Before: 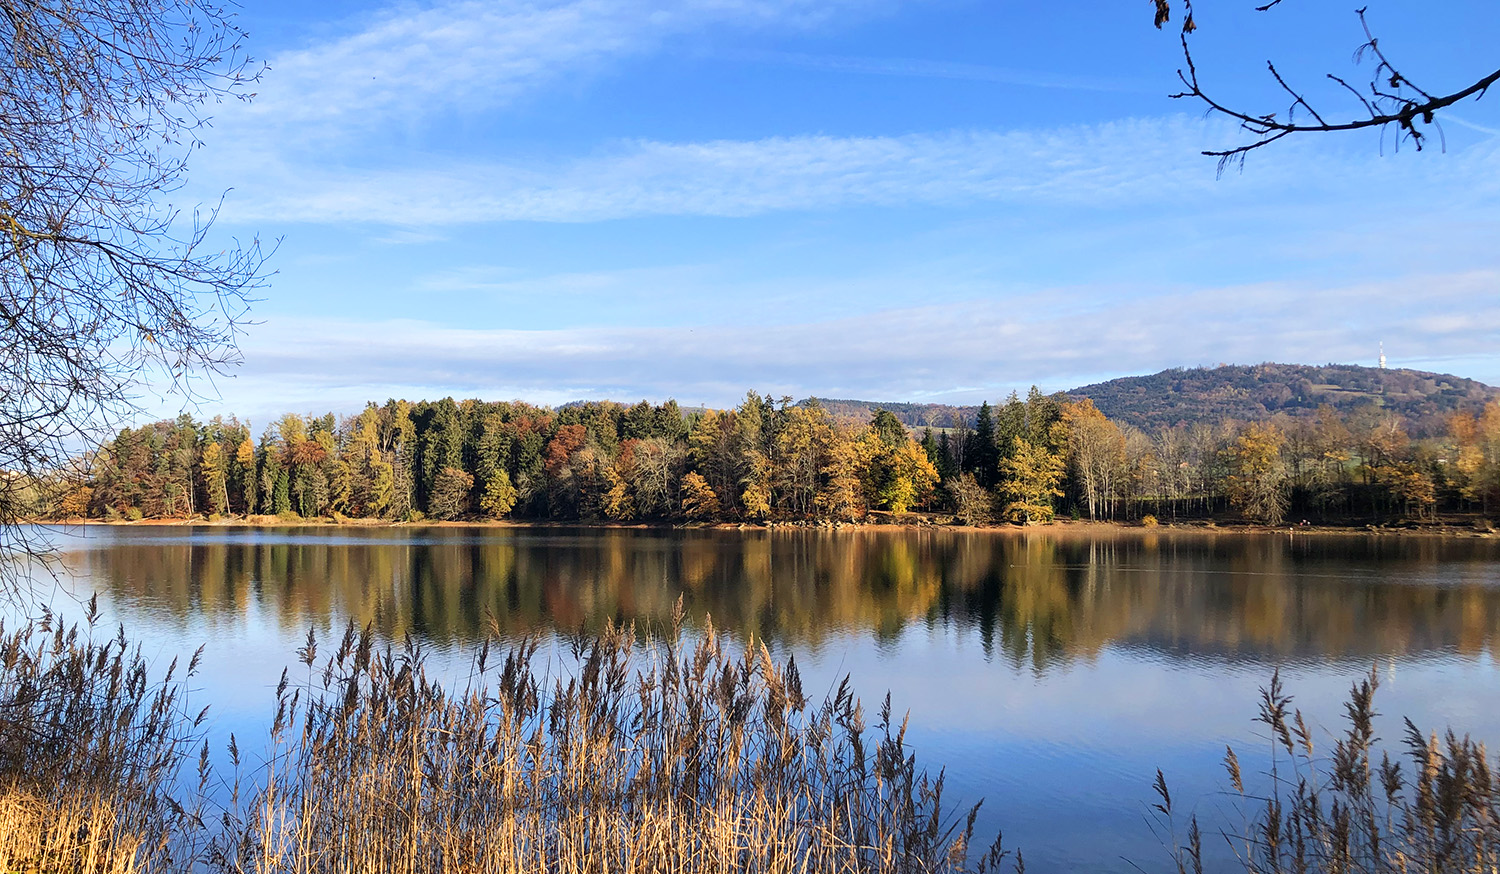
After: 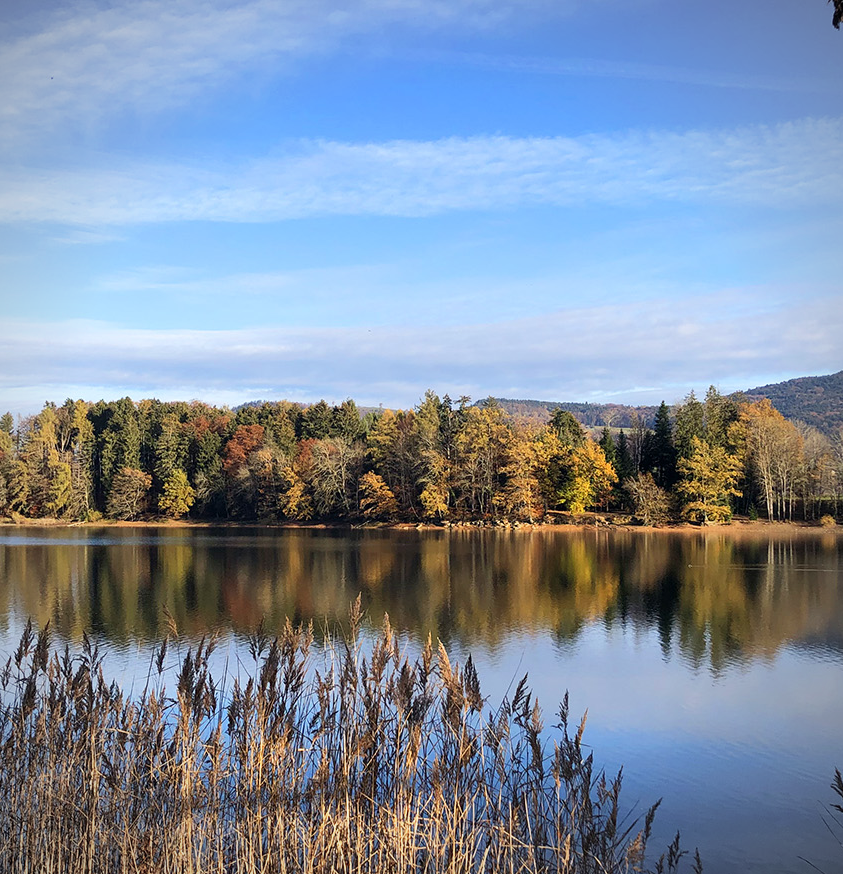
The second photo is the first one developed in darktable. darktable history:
vignetting: fall-off radius 60.92%
crop: left 21.496%, right 22.254%
